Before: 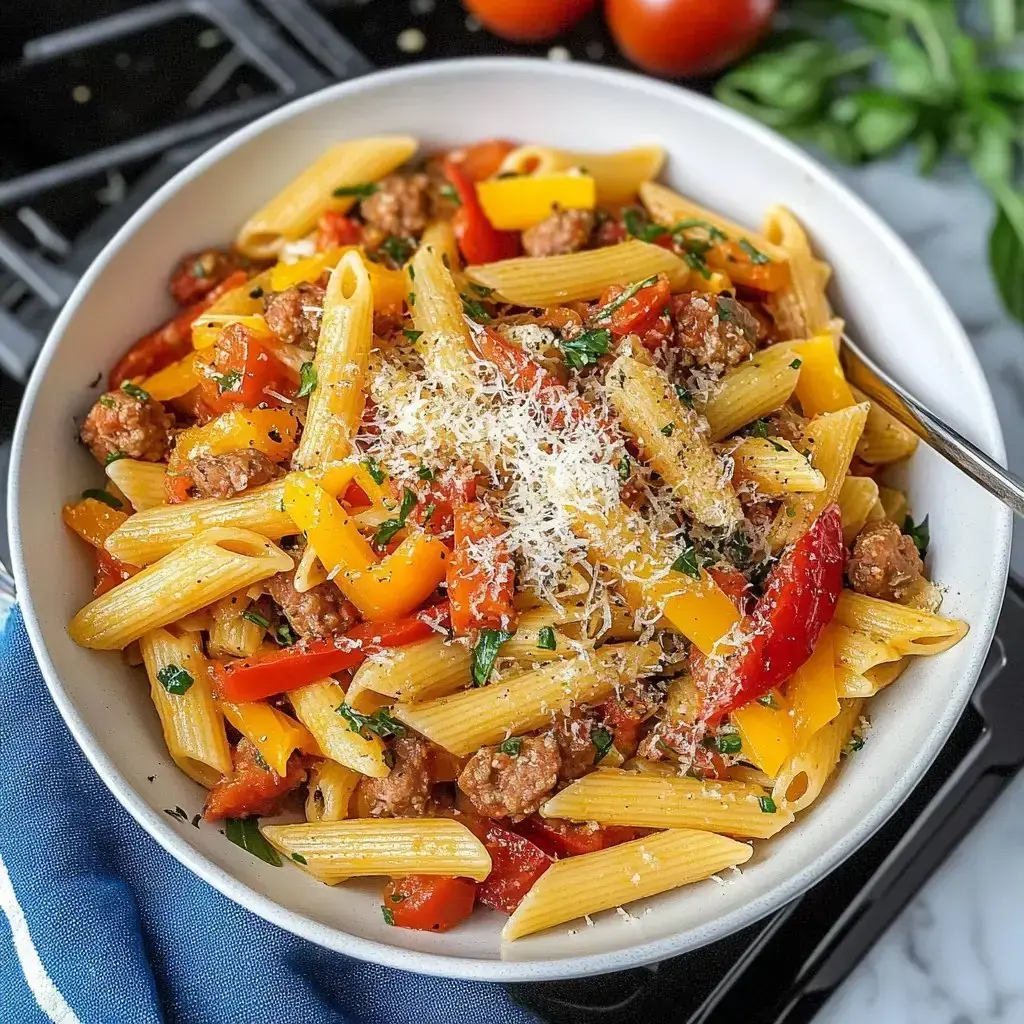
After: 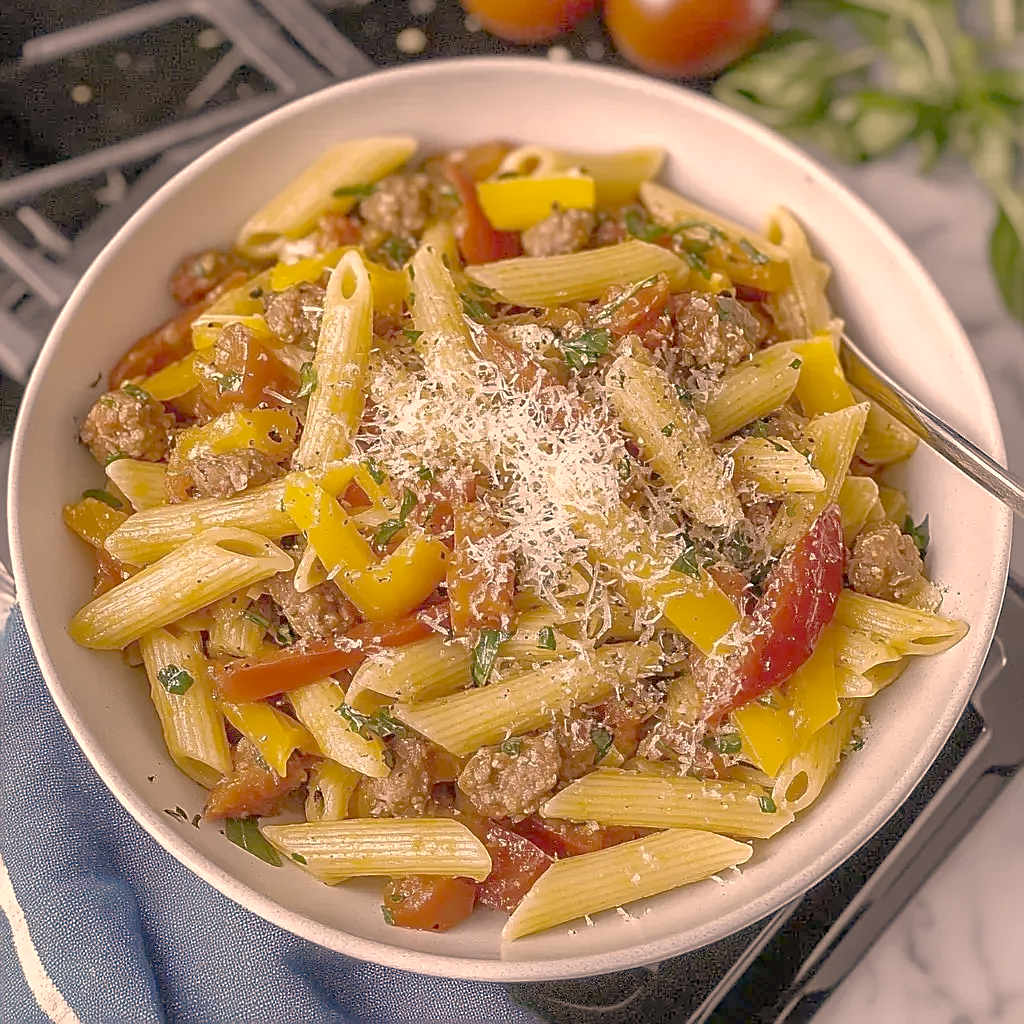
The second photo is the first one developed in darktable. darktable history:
sharpen: on, module defaults
base curve: curves: ch0 [(0, 0) (0.826, 0.587) (1, 1)]
color contrast: green-magenta contrast 0.81
color correction: highlights a* 21.16, highlights b* 19.61
